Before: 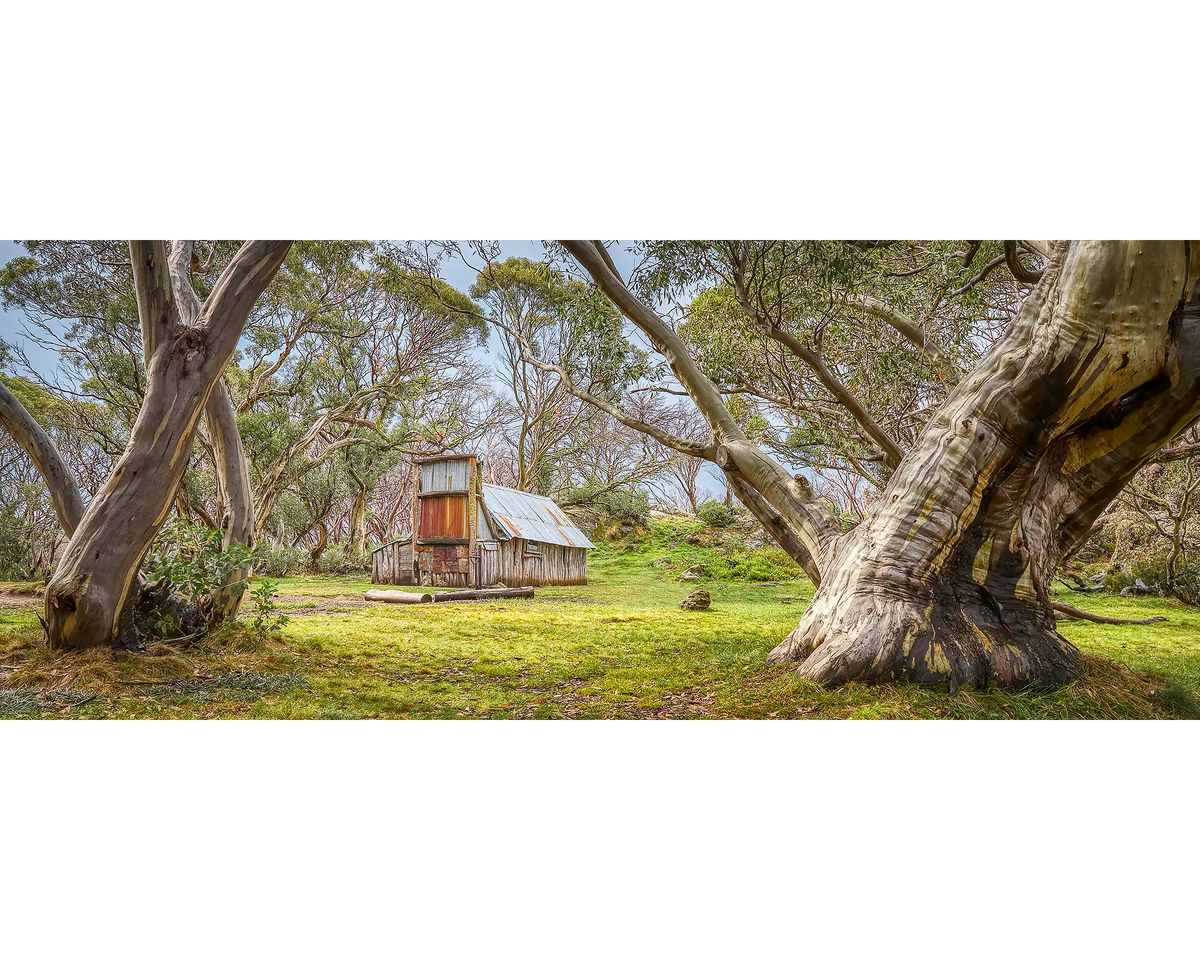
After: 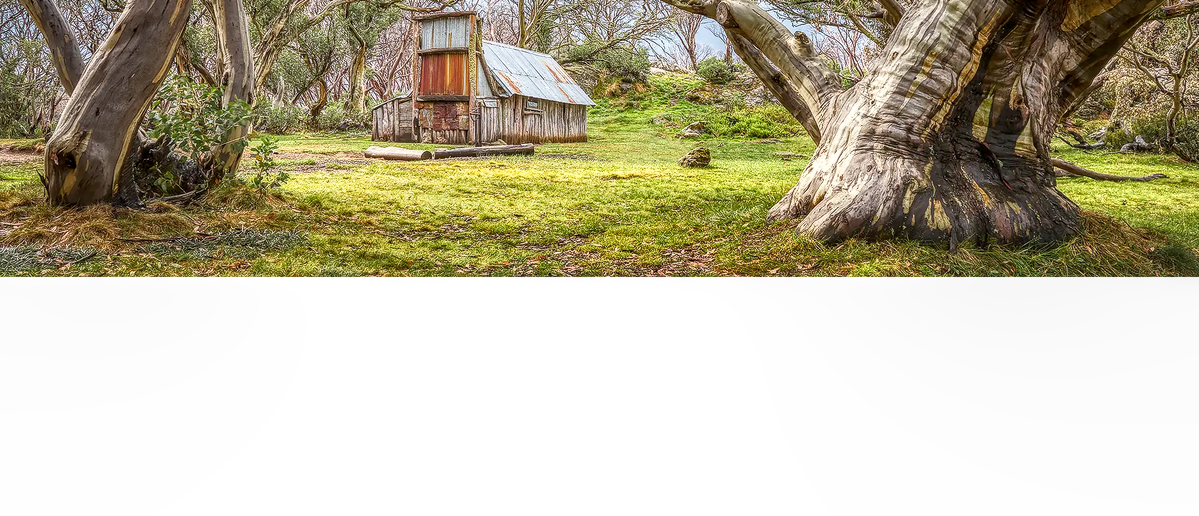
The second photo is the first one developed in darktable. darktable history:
local contrast: on, module defaults
shadows and highlights: shadows 0, highlights 40
crop and rotate: top 46.237%
